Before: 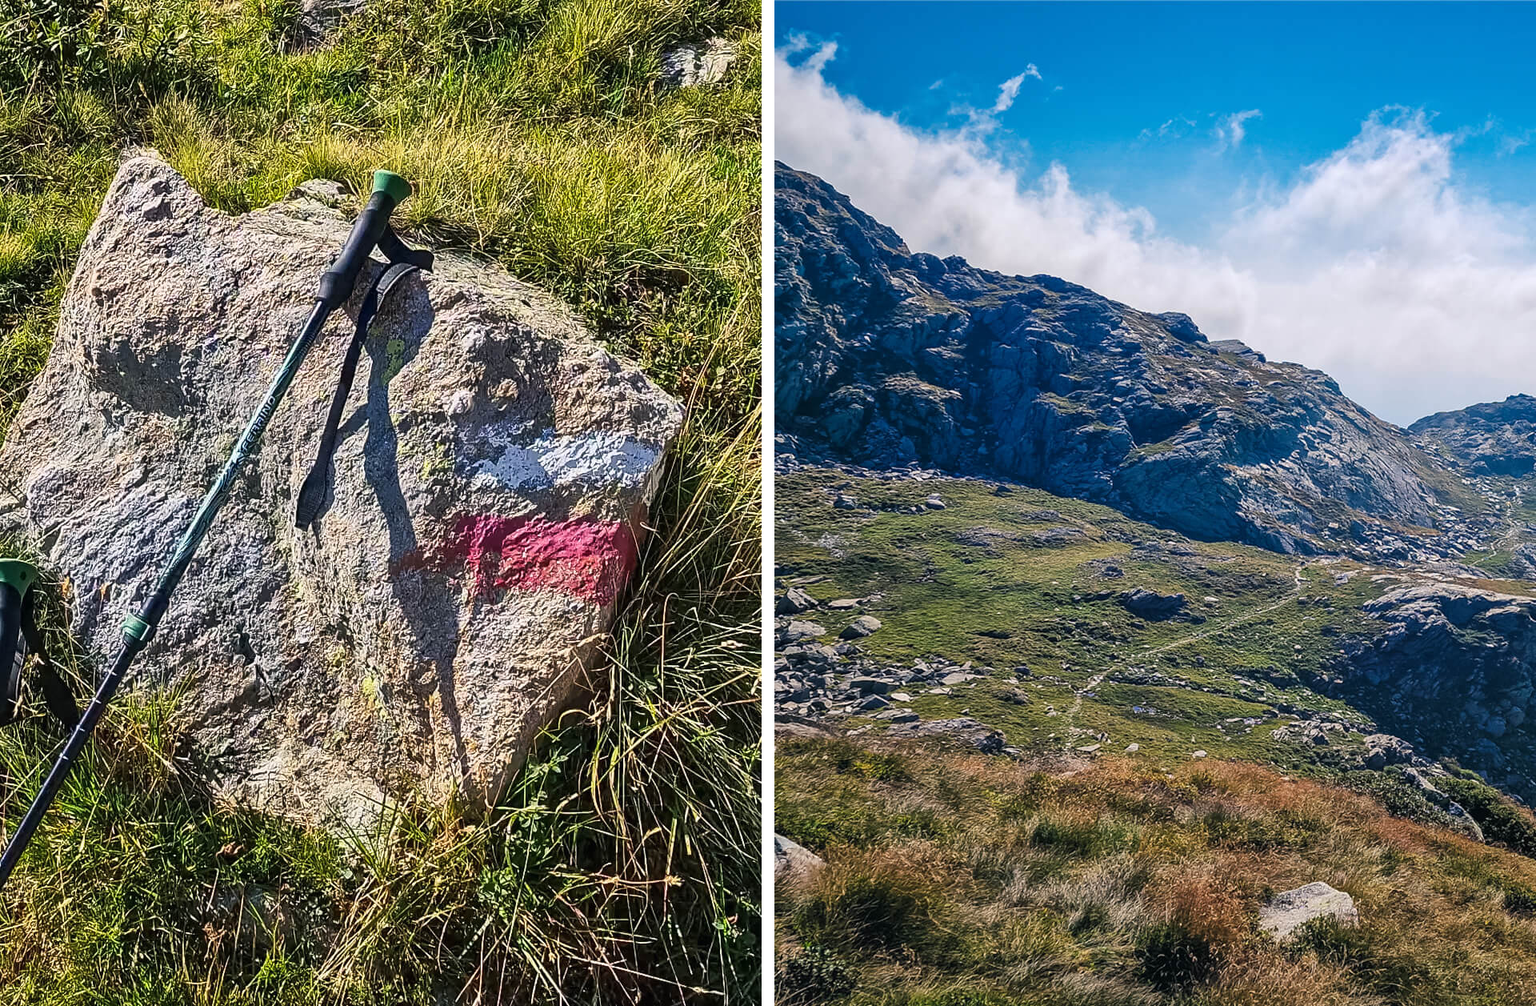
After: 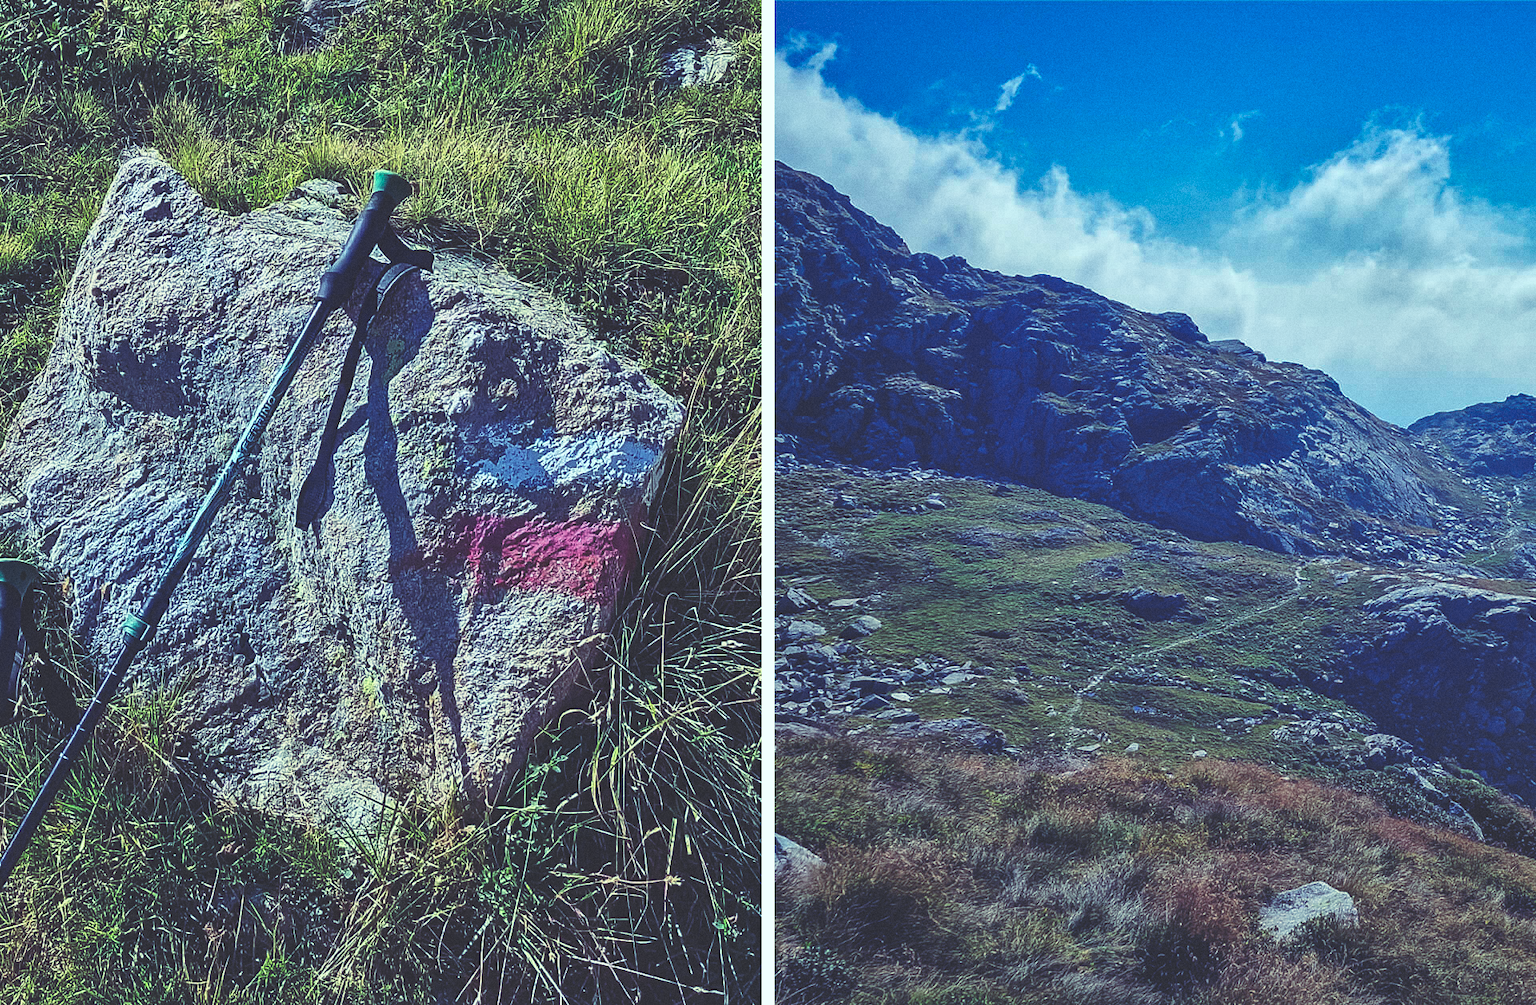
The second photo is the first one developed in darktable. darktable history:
shadows and highlights: shadows 30.63, highlights -63.22, shadows color adjustment 98%, highlights color adjustment 58.61%, soften with gaussian
grain: on, module defaults
rgb curve: curves: ch0 [(0, 0.186) (0.314, 0.284) (0.576, 0.466) (0.805, 0.691) (0.936, 0.886)]; ch1 [(0, 0.186) (0.314, 0.284) (0.581, 0.534) (0.771, 0.746) (0.936, 0.958)]; ch2 [(0, 0.216) (0.275, 0.39) (1, 1)], mode RGB, independent channels, compensate middle gray true, preserve colors none
